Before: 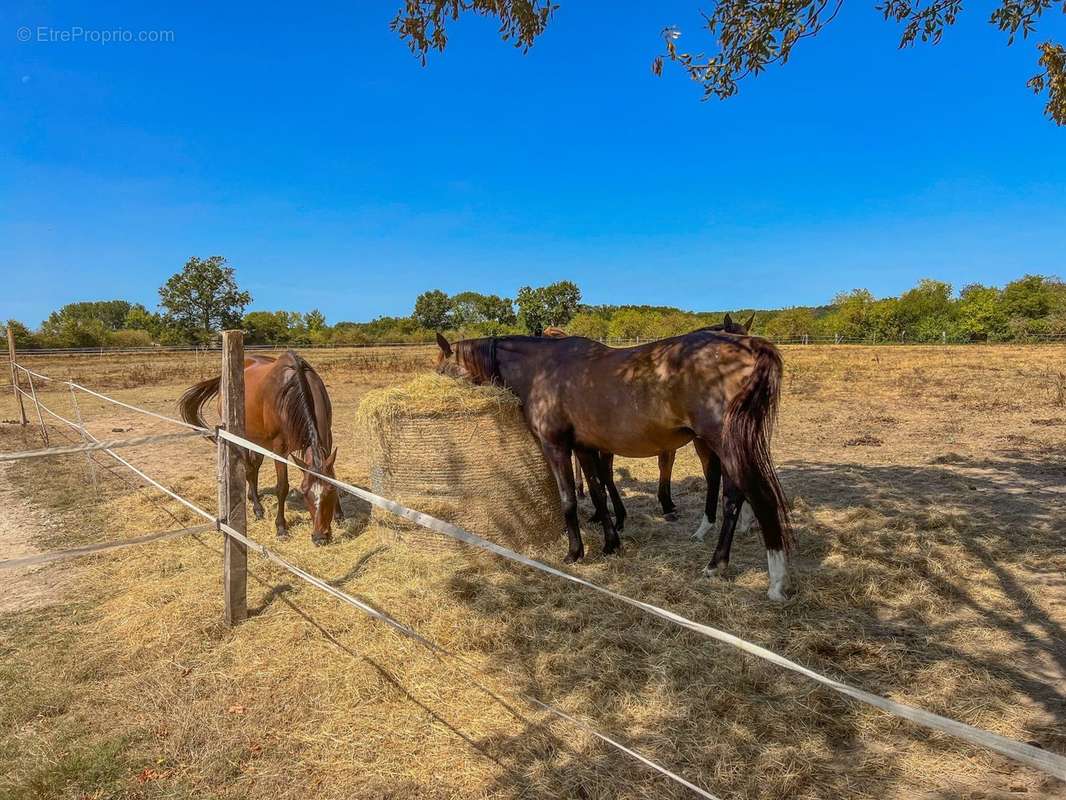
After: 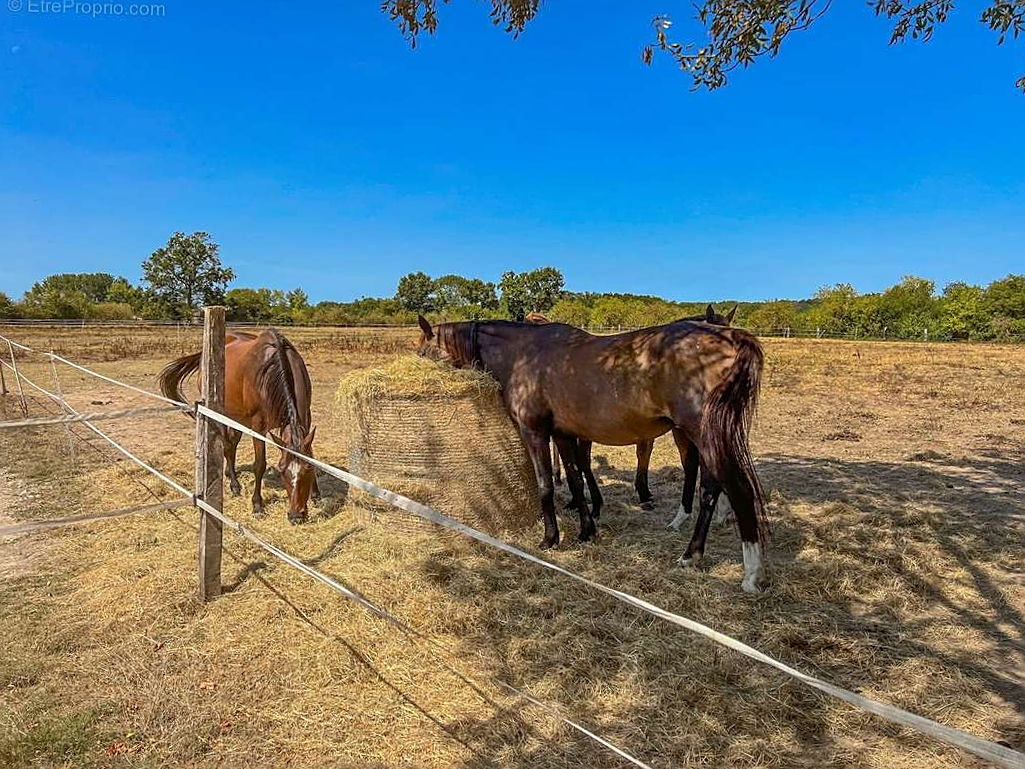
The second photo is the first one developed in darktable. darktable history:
sharpen: on, module defaults
crop and rotate: angle -1.7°
